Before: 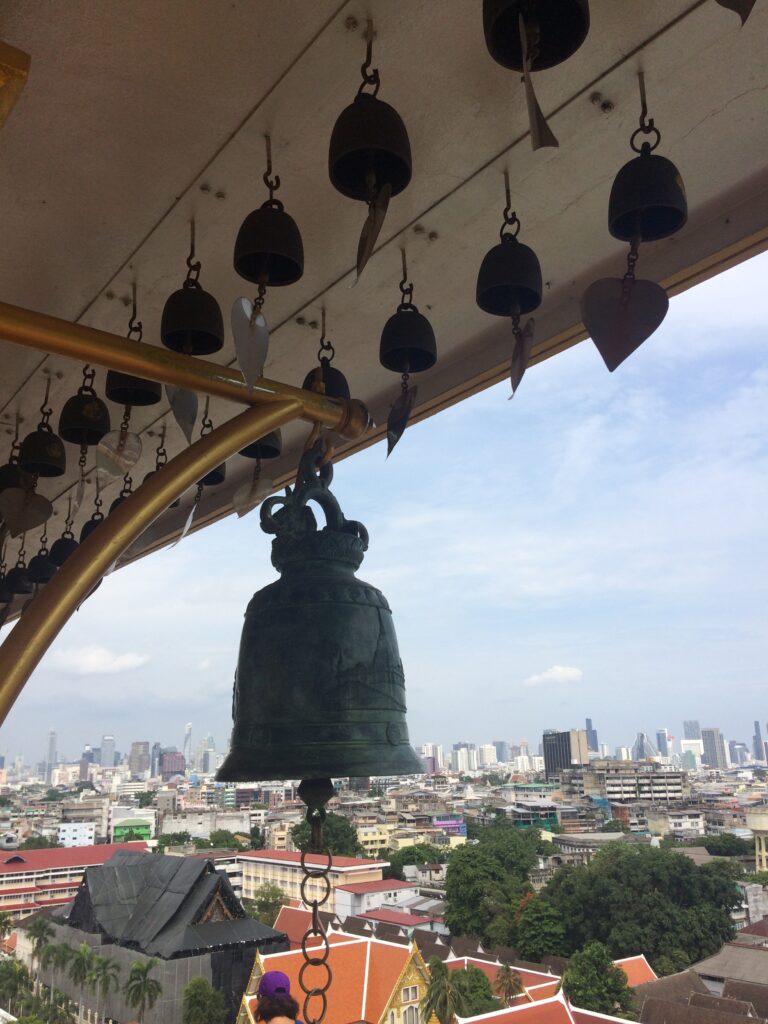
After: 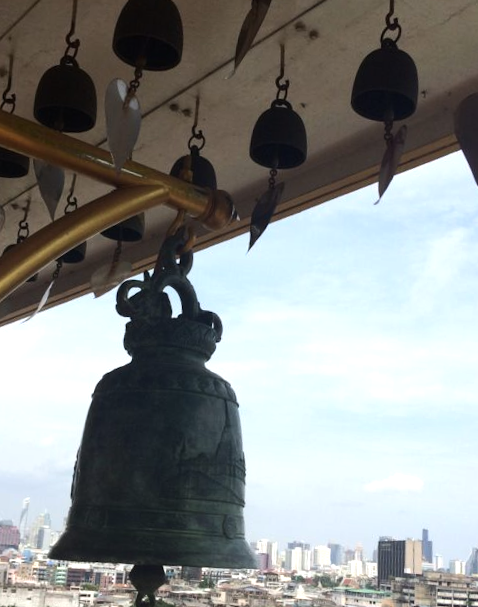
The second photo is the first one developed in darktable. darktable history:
crop and rotate: left 22.13%, top 22.054%, right 22.026%, bottom 22.102%
tone equalizer: -8 EV -0.417 EV, -7 EV -0.389 EV, -6 EV -0.333 EV, -5 EV -0.222 EV, -3 EV 0.222 EV, -2 EV 0.333 EV, -1 EV 0.389 EV, +0 EV 0.417 EV, edges refinement/feathering 500, mask exposure compensation -1.57 EV, preserve details no
rotate and perspective: rotation 5.12°, automatic cropping off
